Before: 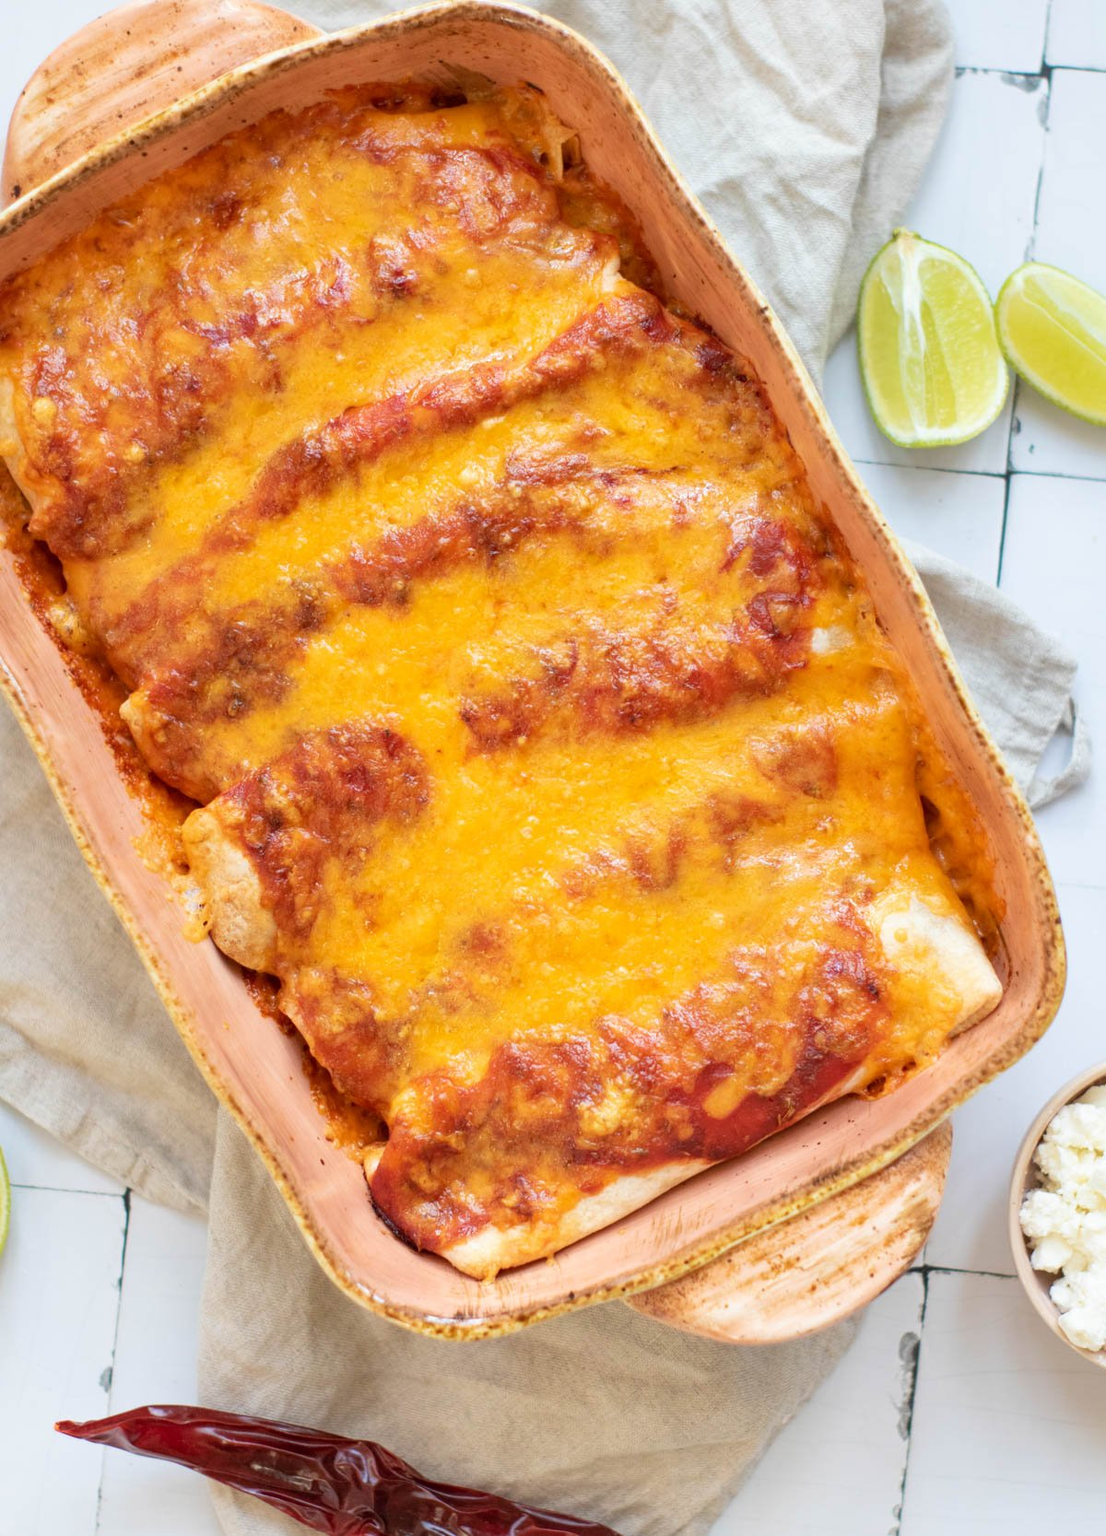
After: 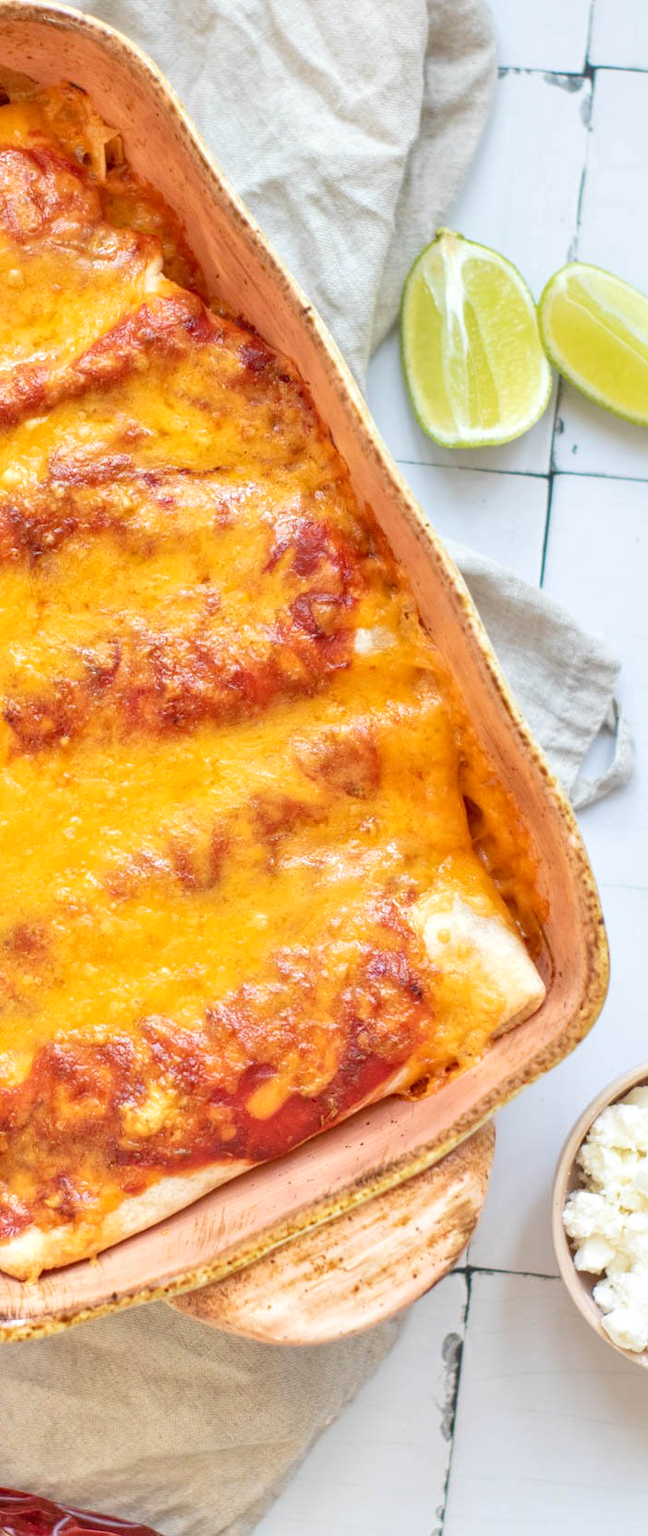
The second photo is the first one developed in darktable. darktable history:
local contrast: highlights 100%, shadows 100%, detail 120%, midtone range 0.2
tone equalizer: -7 EV 0.15 EV, -6 EV 0.6 EV, -5 EV 1.15 EV, -4 EV 1.33 EV, -3 EV 1.15 EV, -2 EV 0.6 EV, -1 EV 0.15 EV, mask exposure compensation -0.5 EV
crop: left 41.402%
